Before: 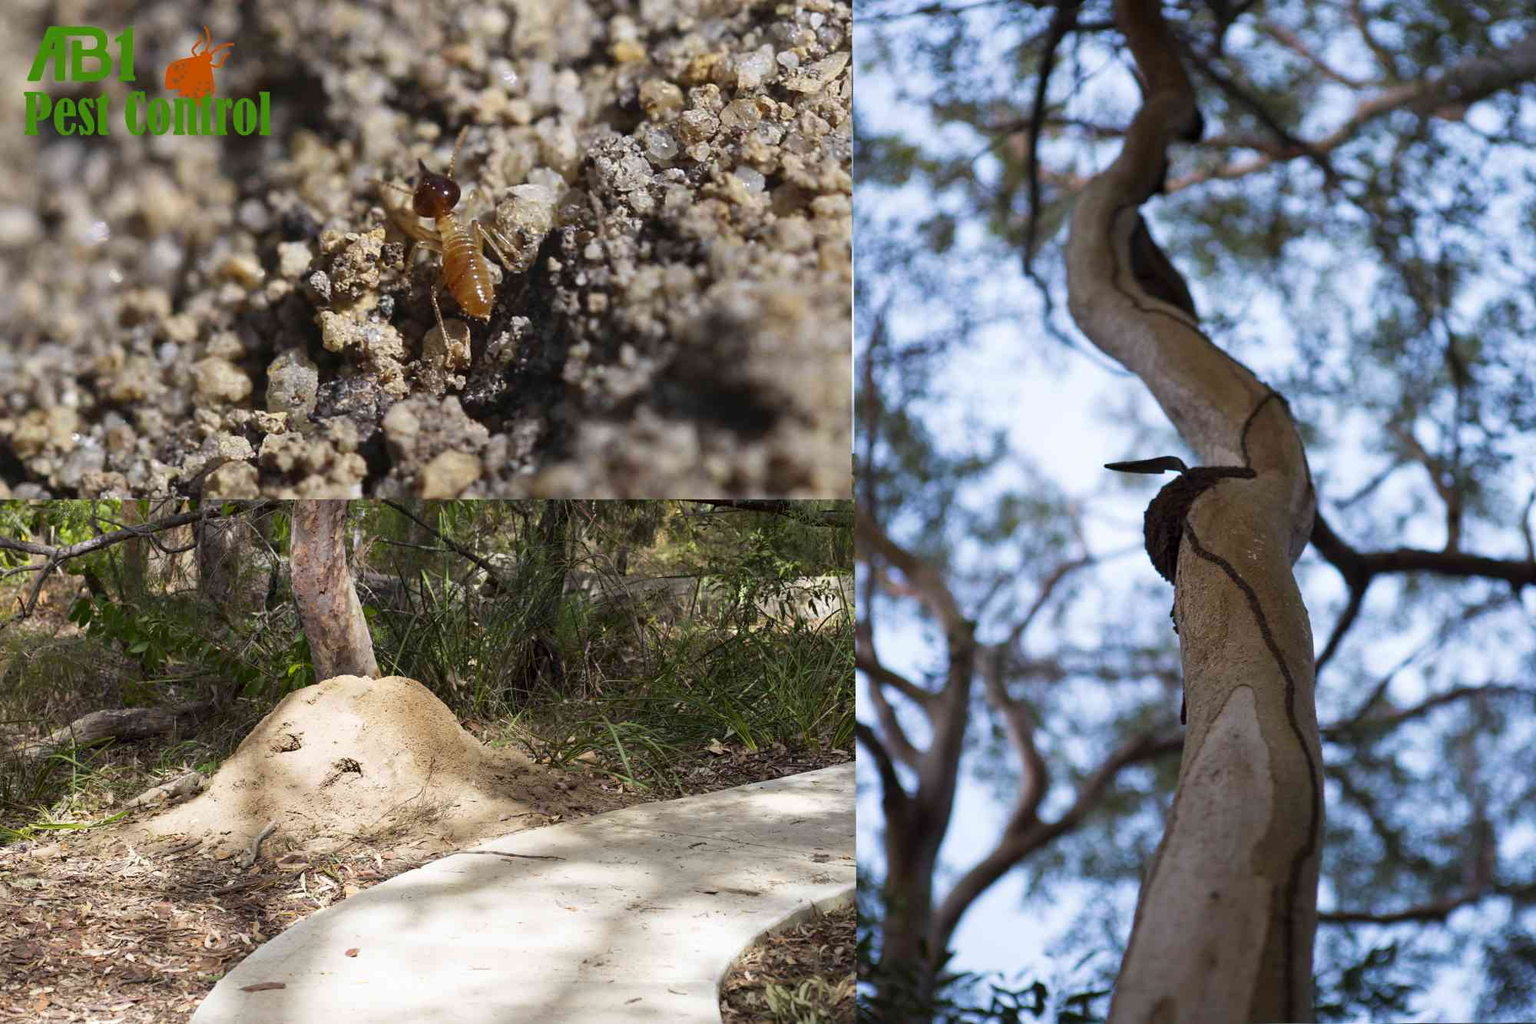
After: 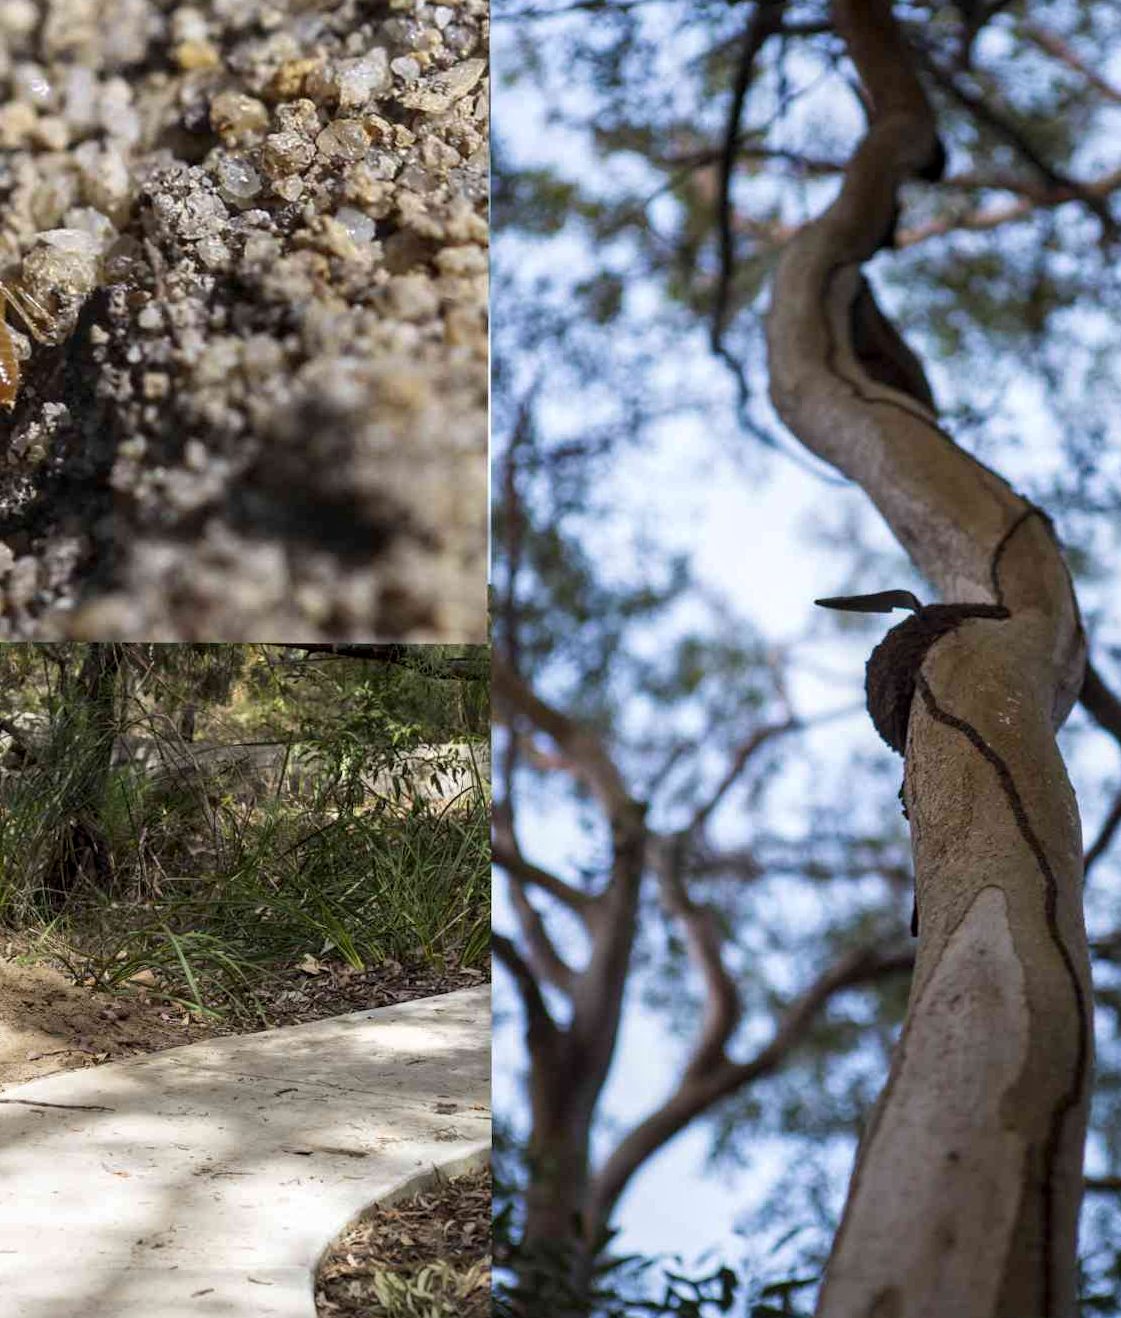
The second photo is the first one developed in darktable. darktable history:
crop: left 31.458%, top 0%, right 11.876%
local contrast: on, module defaults
rotate and perspective: rotation 0.174°, lens shift (vertical) 0.013, lens shift (horizontal) 0.019, shear 0.001, automatic cropping original format, crop left 0.007, crop right 0.991, crop top 0.016, crop bottom 0.997
